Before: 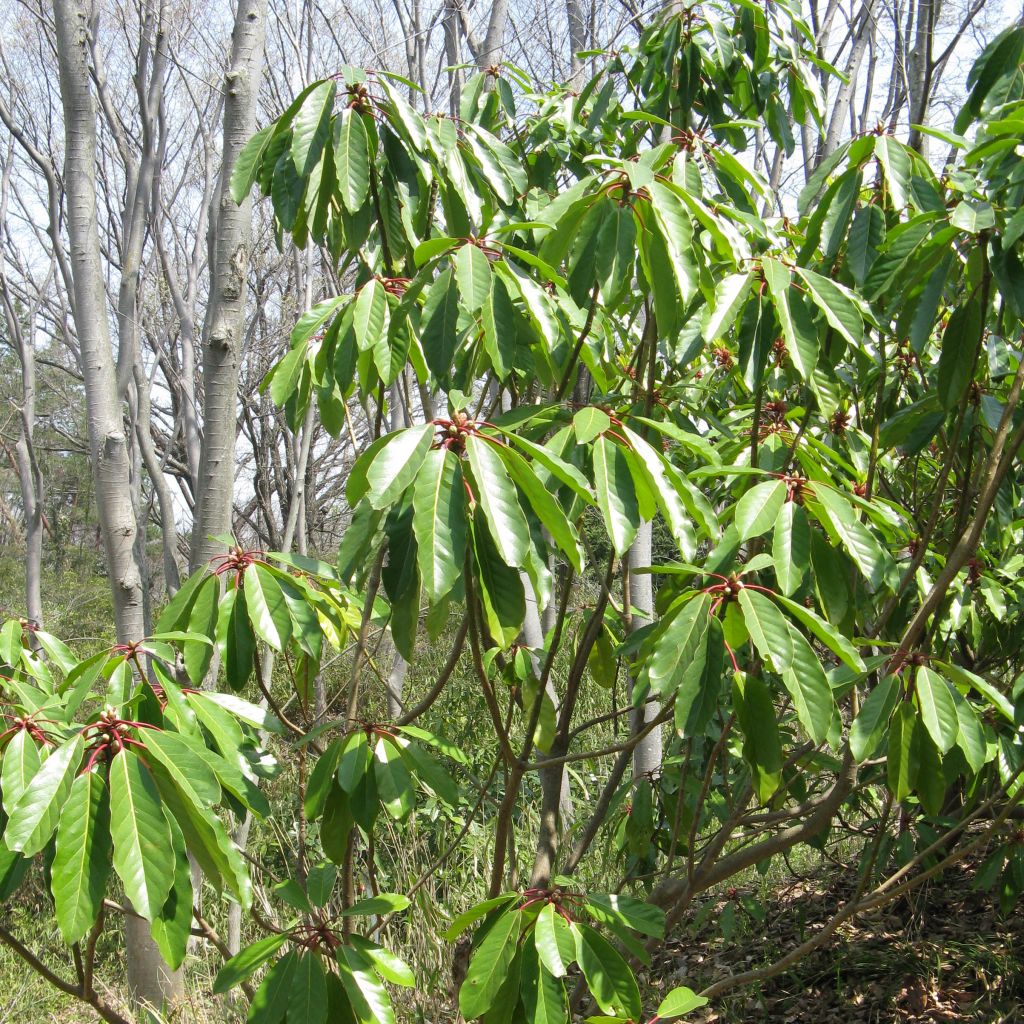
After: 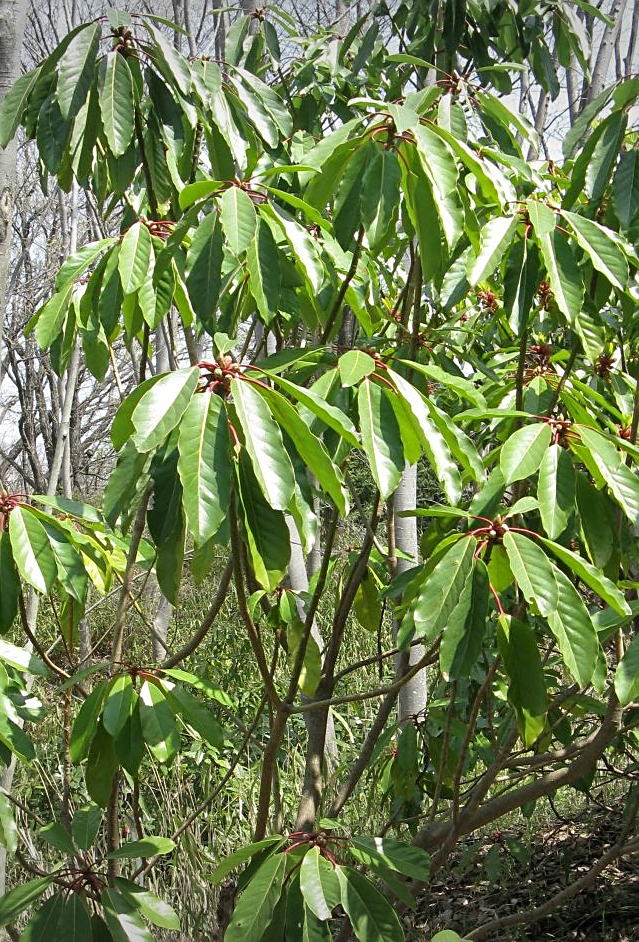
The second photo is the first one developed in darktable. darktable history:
crop and rotate: left 22.984%, top 5.64%, right 14.559%, bottom 2.289%
vignetting: fall-off start 99.23%, brightness -0.395, saturation -0.302, width/height ratio 1.323
sharpen: on, module defaults
